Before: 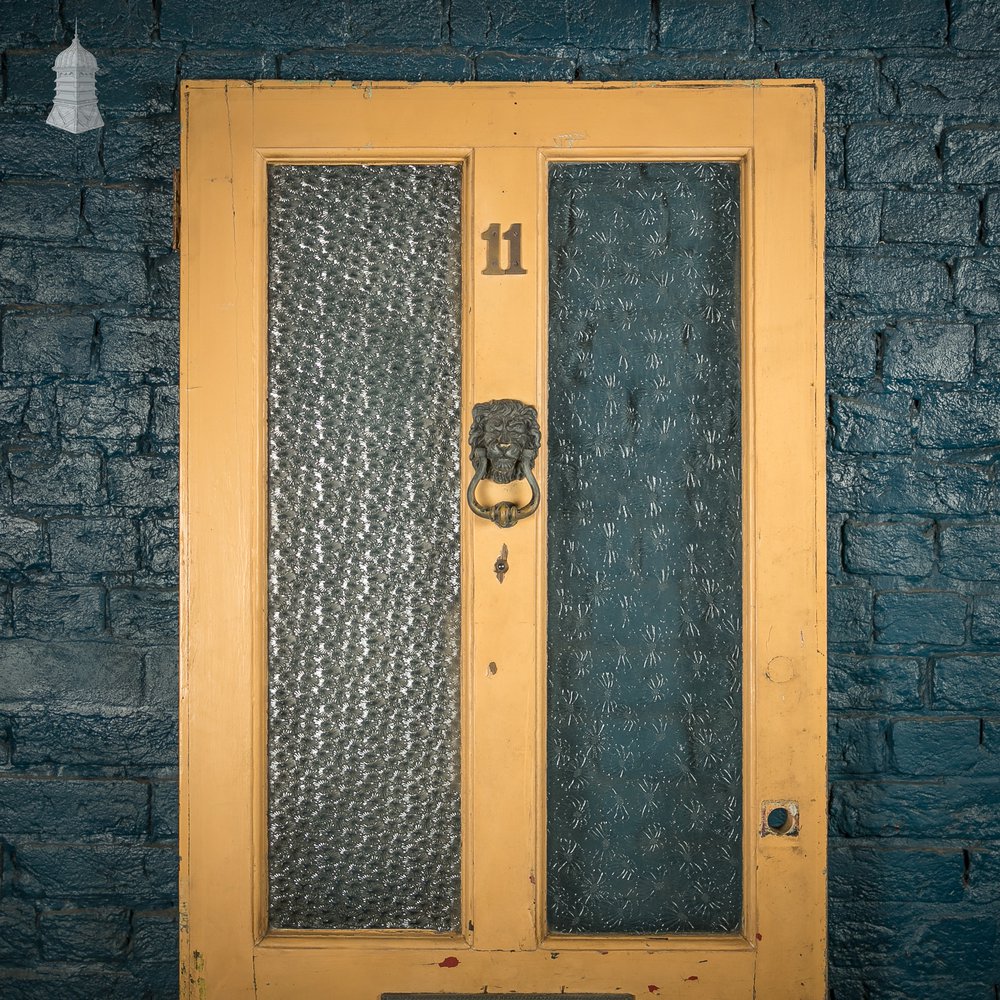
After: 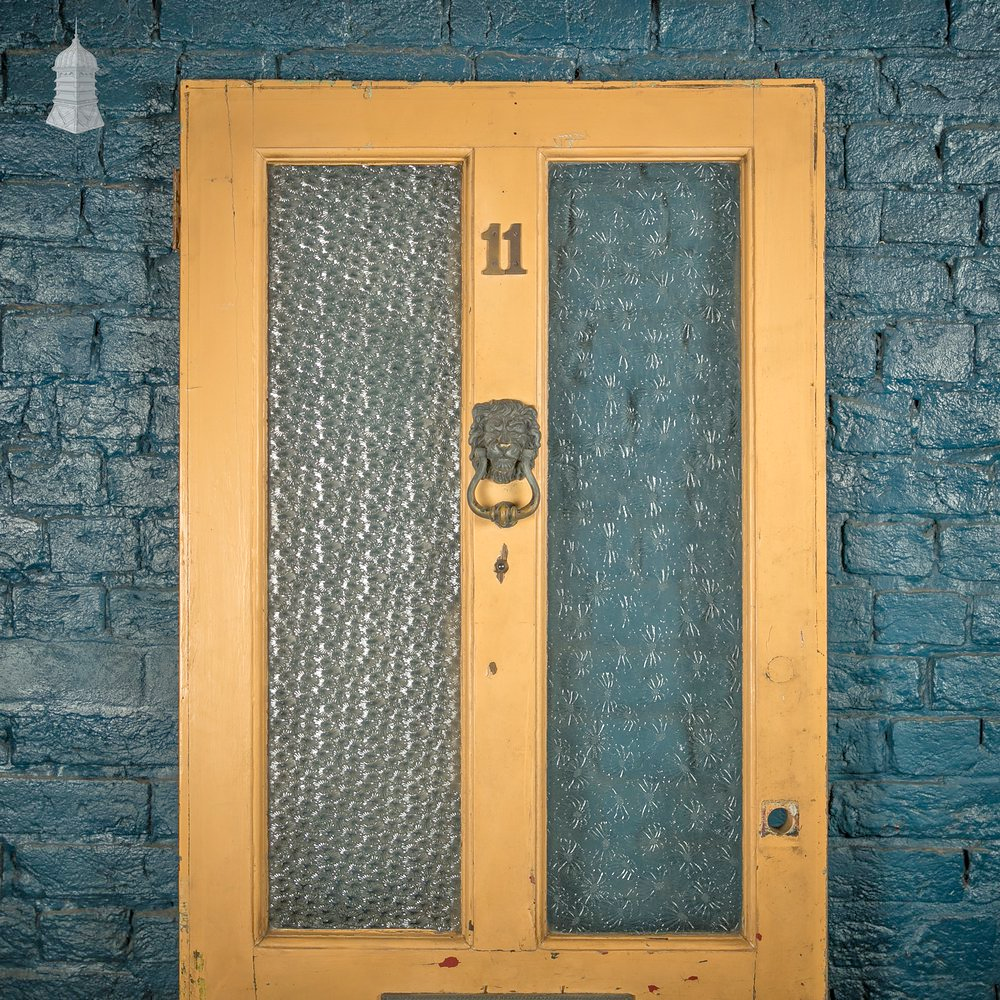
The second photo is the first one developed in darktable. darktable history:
tone equalizer: -7 EV 0.142 EV, -6 EV 0.59 EV, -5 EV 1.17 EV, -4 EV 1.3 EV, -3 EV 1.16 EV, -2 EV 0.6 EV, -1 EV 0.158 EV
